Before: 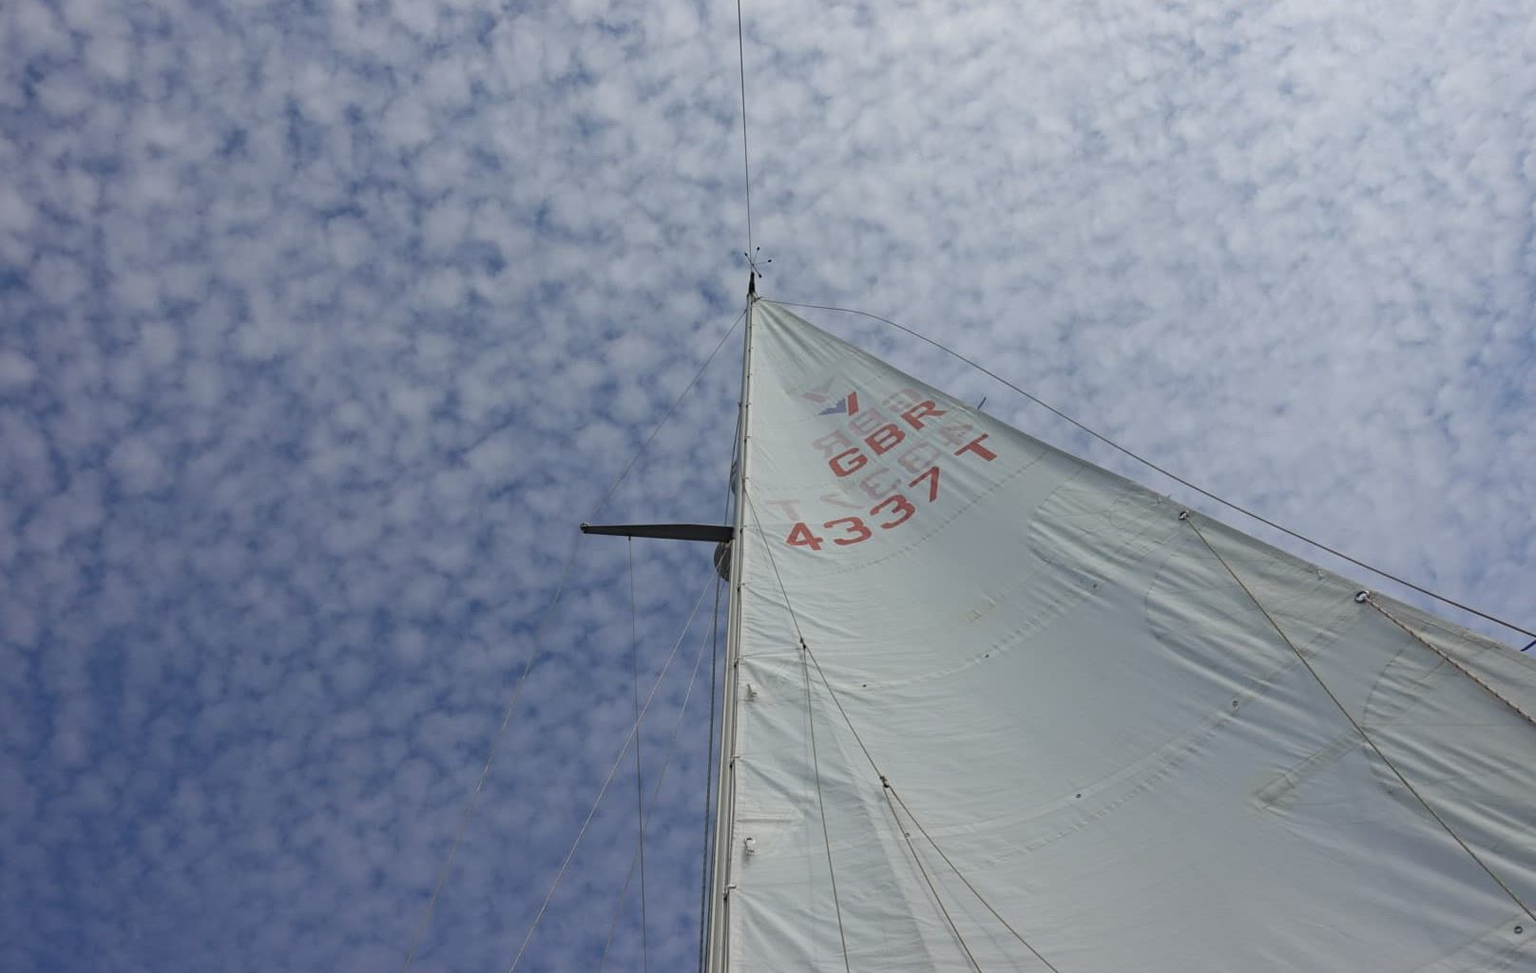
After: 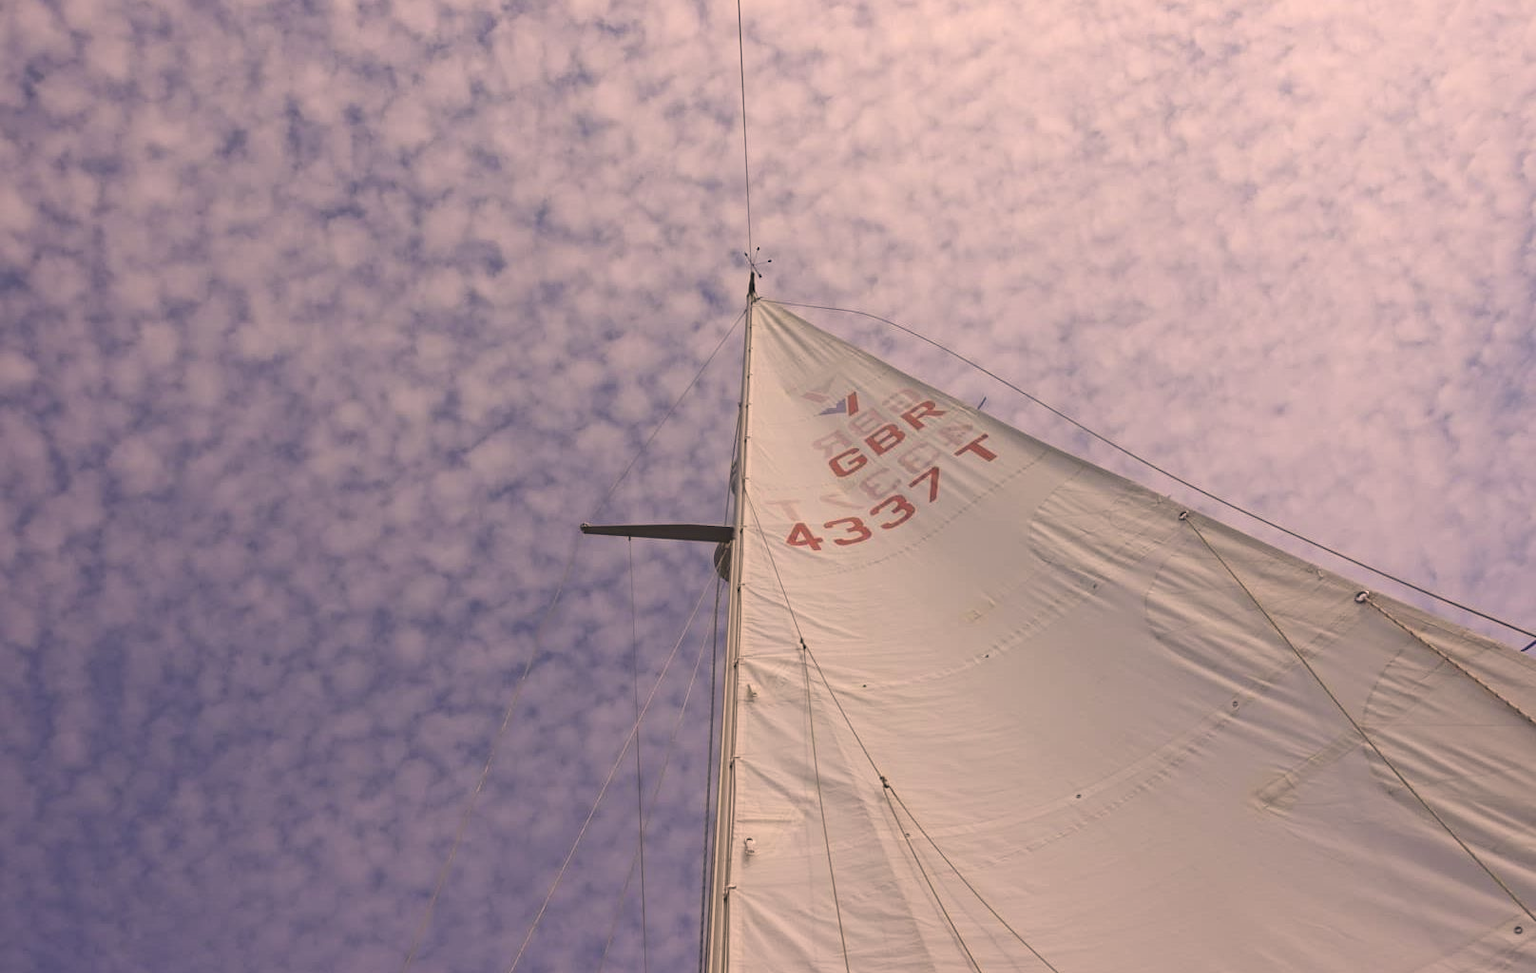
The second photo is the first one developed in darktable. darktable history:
color correction: highlights a* 17.88, highlights b* 18.79
base curve: curves: ch0 [(0, 0) (0.557, 0.834) (1, 1)]
exposure: black level correction -0.015, exposure -0.5 EV, compensate highlight preservation false
